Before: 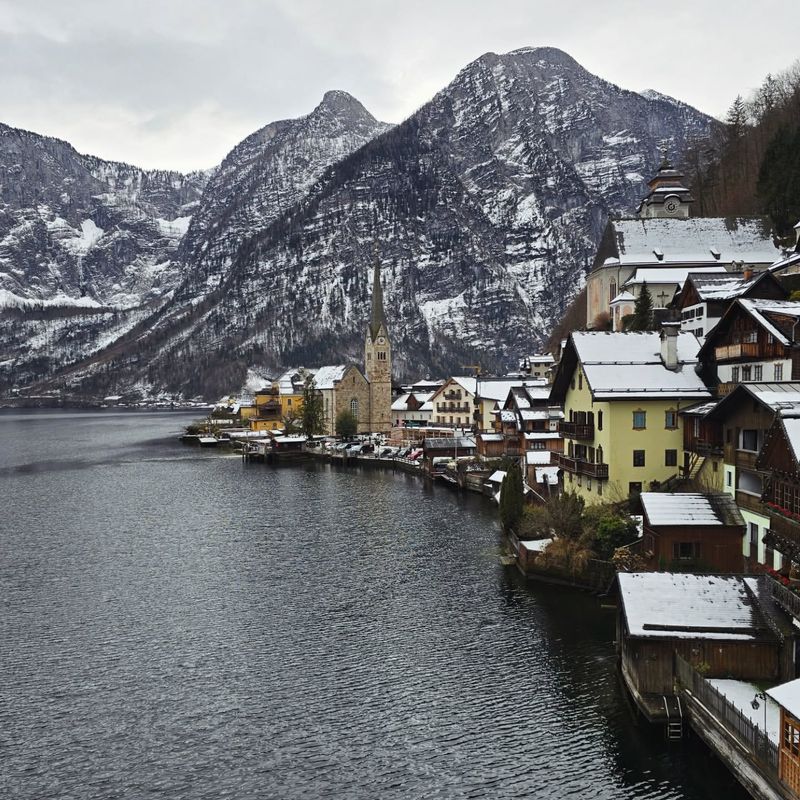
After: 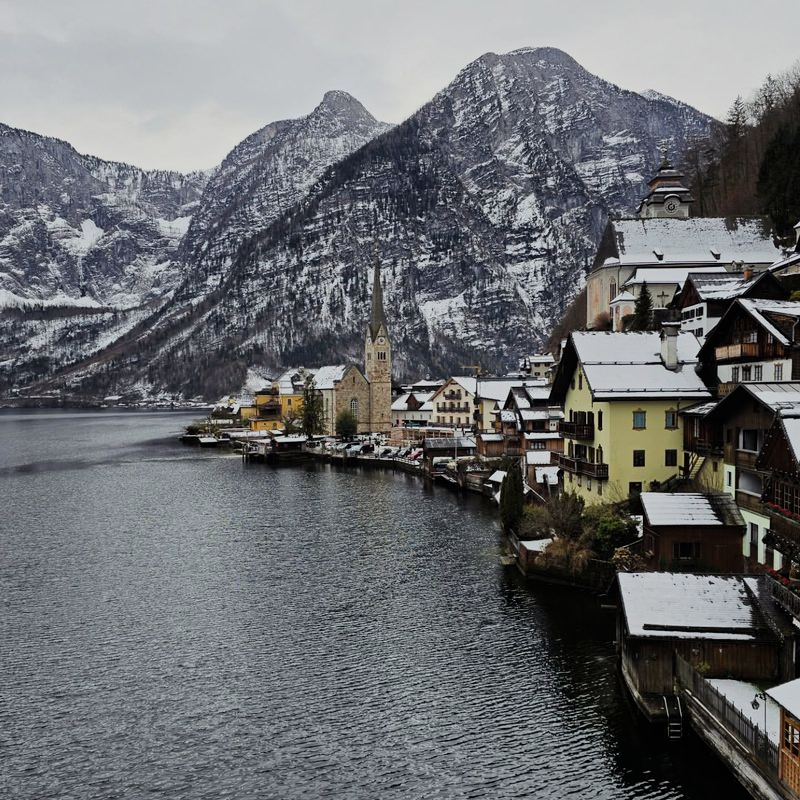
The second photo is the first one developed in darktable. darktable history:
filmic rgb: black relative exposure -7.65 EV, white relative exposure 4.56 EV, hardness 3.61, contrast 1.059
